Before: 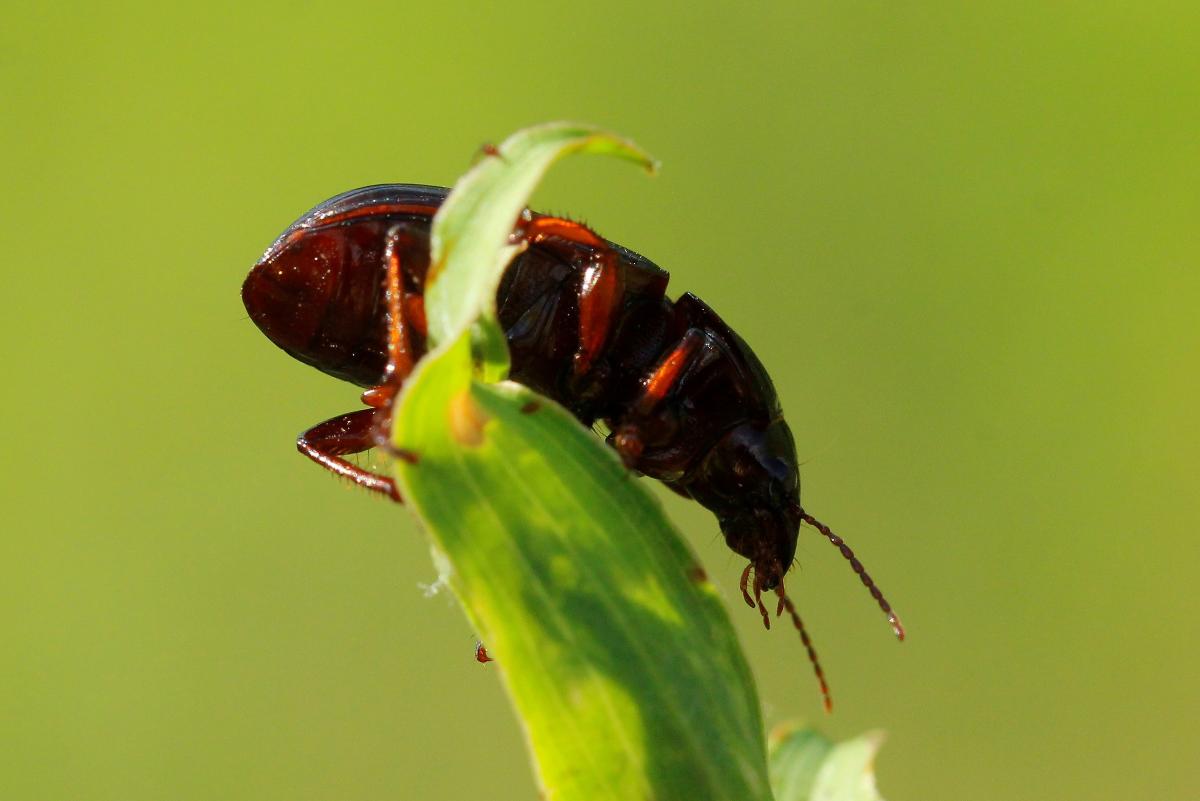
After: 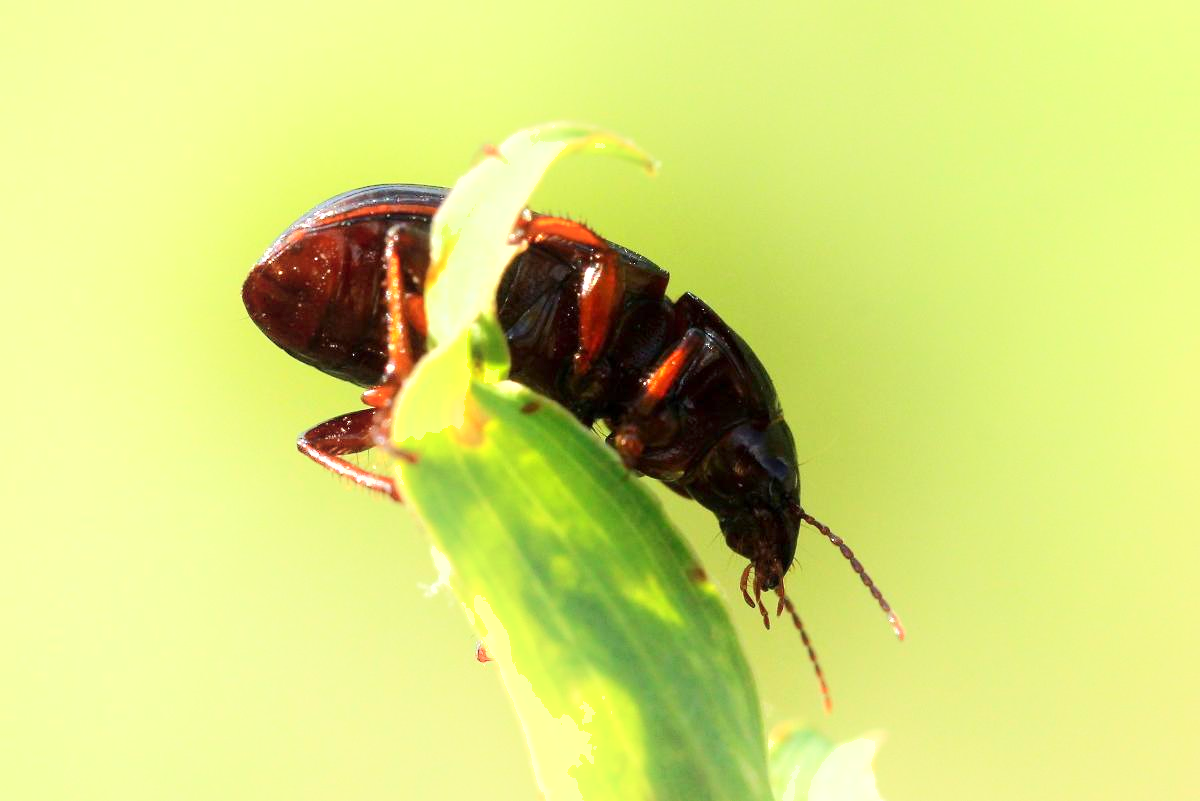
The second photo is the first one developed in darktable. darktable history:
exposure: exposure 1 EV, compensate highlight preservation false
shadows and highlights: highlights 69.42, soften with gaussian
